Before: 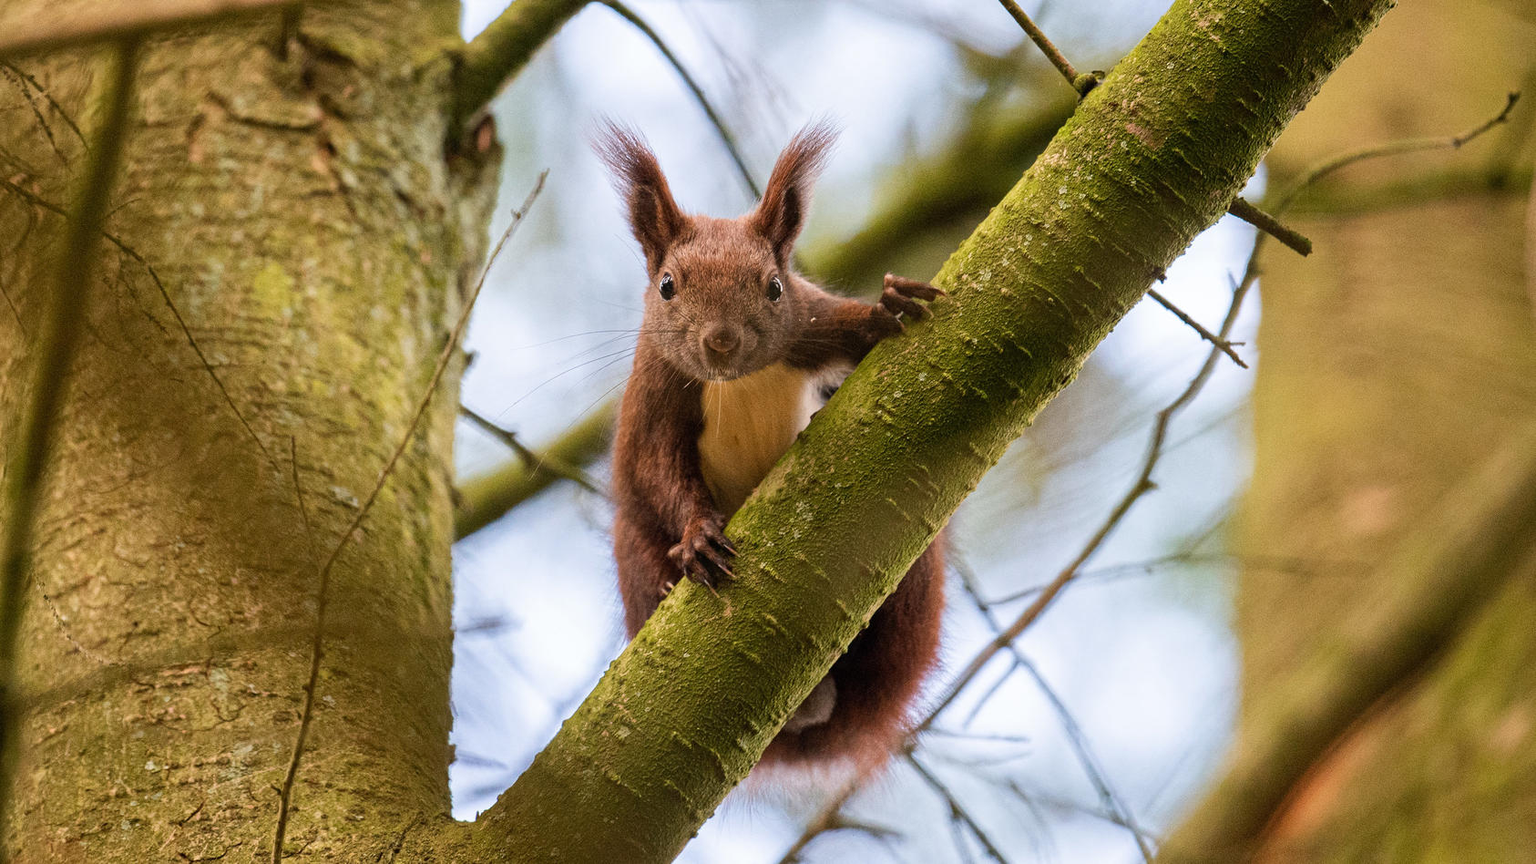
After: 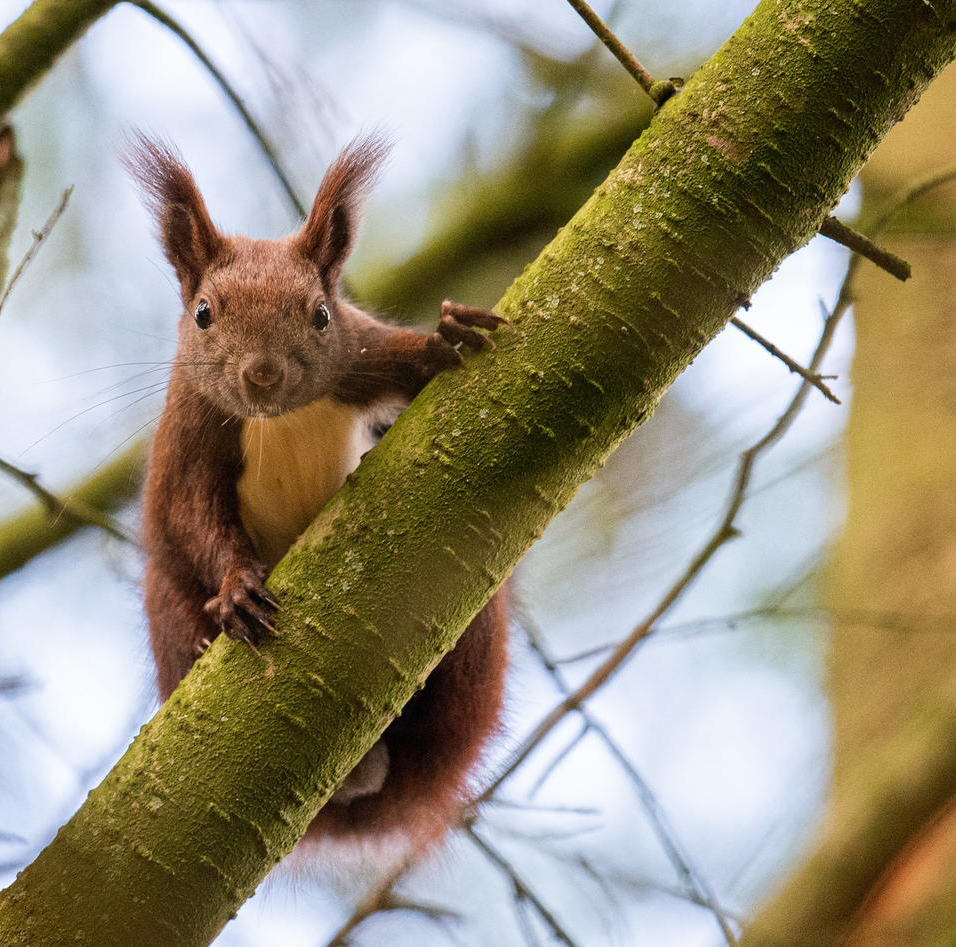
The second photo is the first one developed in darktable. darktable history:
crop: left 31.425%, top 0%, right 11.84%
